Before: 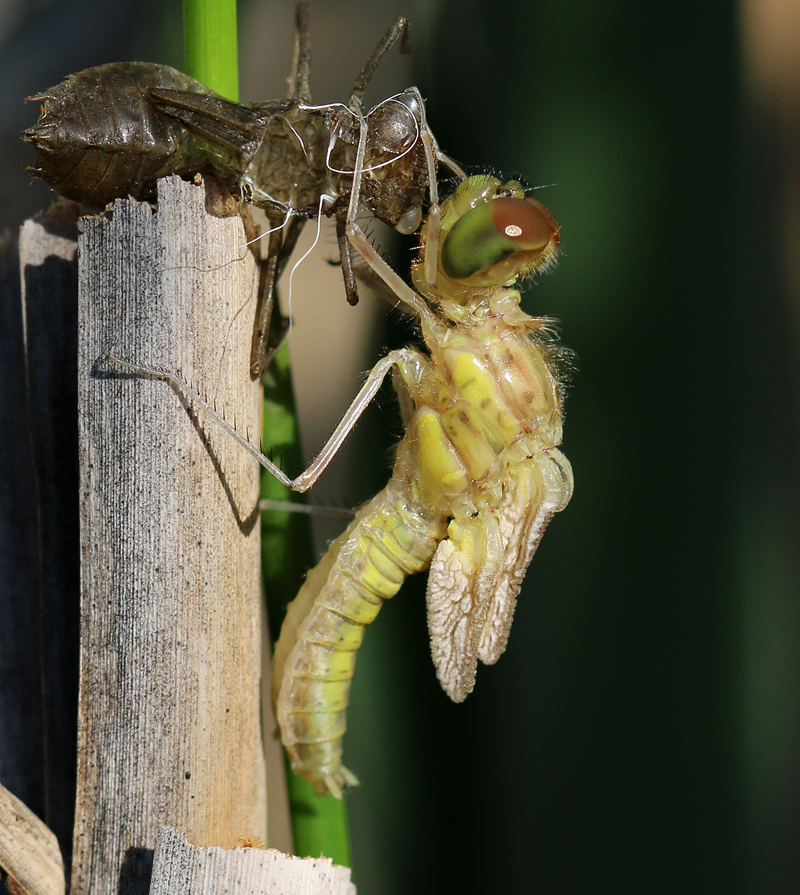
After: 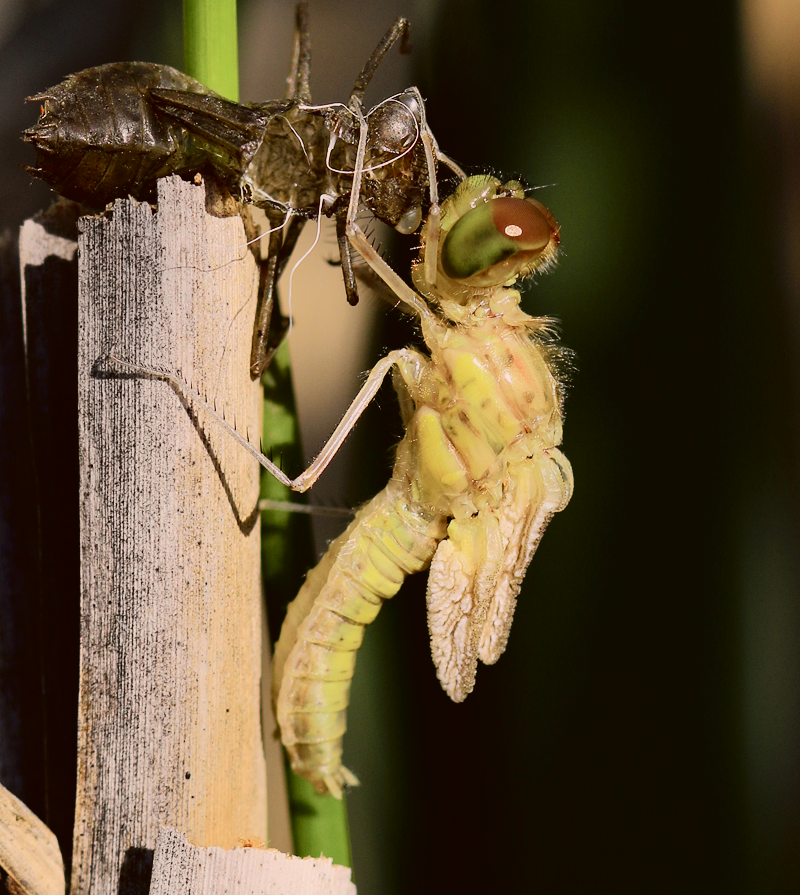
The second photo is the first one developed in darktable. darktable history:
tone curve: curves: ch0 [(0, 0.017) (0.091, 0.046) (0.298, 0.287) (0.439, 0.482) (0.64, 0.729) (0.785, 0.817) (0.995, 0.917)]; ch1 [(0, 0) (0.384, 0.365) (0.463, 0.447) (0.486, 0.474) (0.503, 0.497) (0.526, 0.52) (0.555, 0.564) (0.578, 0.595) (0.638, 0.644) (0.766, 0.773) (1, 1)]; ch2 [(0, 0) (0.374, 0.344) (0.449, 0.434) (0.501, 0.501) (0.528, 0.519) (0.569, 0.589) (0.61, 0.646) (0.666, 0.688) (1, 1)], color space Lab, independent channels, preserve colors none
color correction: highlights a* 10.21, highlights b* 9.79, shadows a* 8.61, shadows b* 7.88, saturation 0.8
